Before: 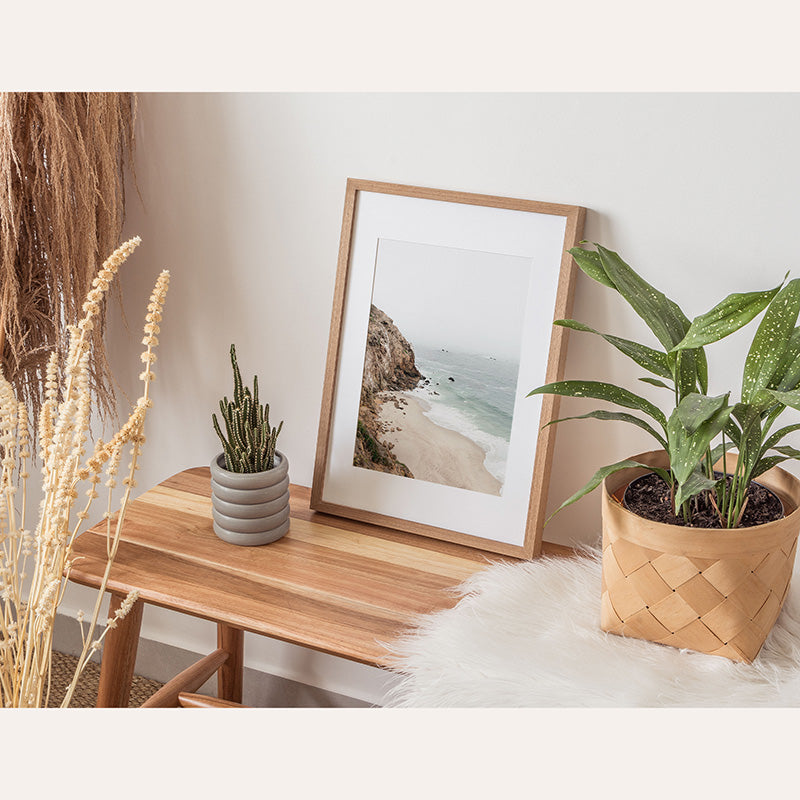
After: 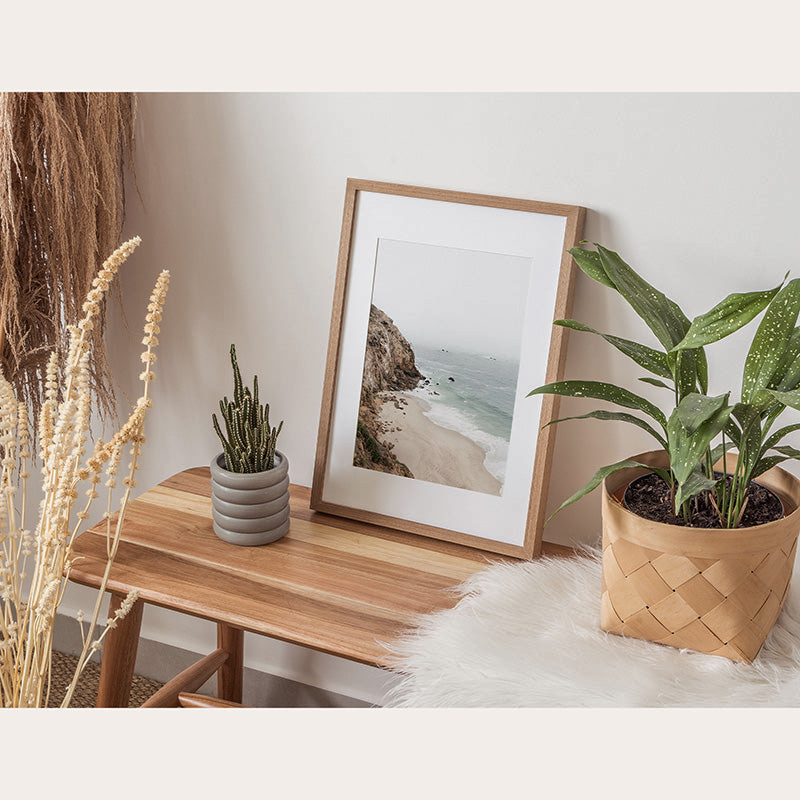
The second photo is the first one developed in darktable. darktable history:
tone curve: curves: ch0 [(0, 0) (0.003, 0.002) (0.011, 0.009) (0.025, 0.021) (0.044, 0.037) (0.069, 0.058) (0.1, 0.084) (0.136, 0.114) (0.177, 0.149) (0.224, 0.188) (0.277, 0.232) (0.335, 0.281) (0.399, 0.341) (0.468, 0.416) (0.543, 0.496) (0.623, 0.574) (0.709, 0.659) (0.801, 0.754) (0.898, 0.876) (1, 1)], color space Lab, linked channels, preserve colors none
